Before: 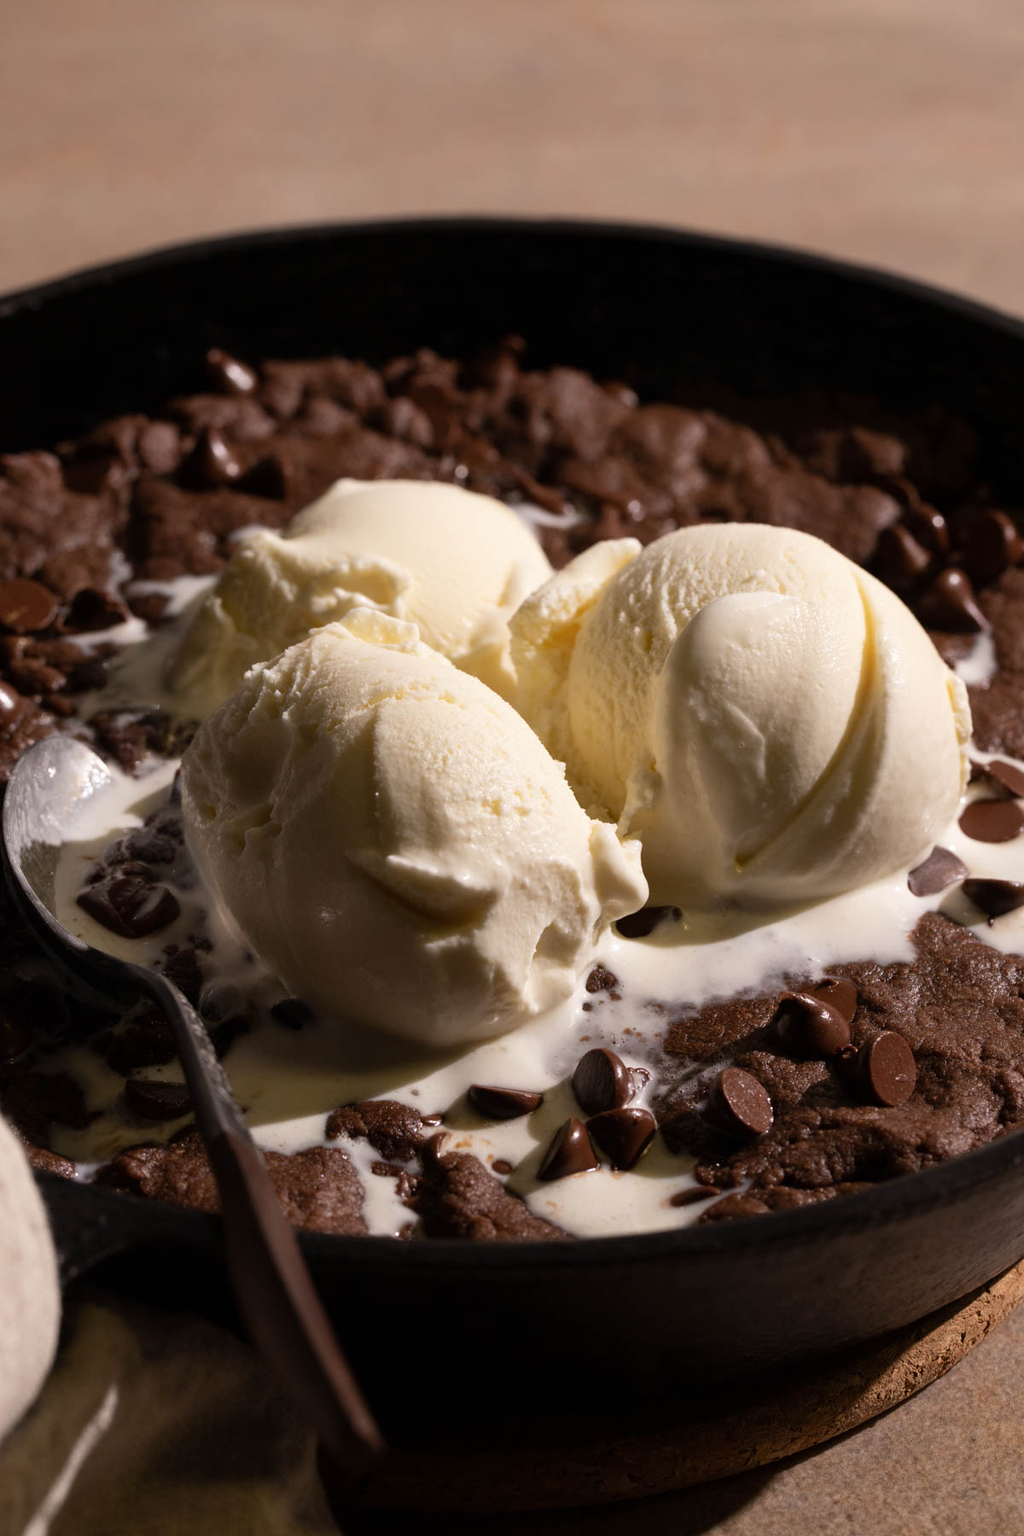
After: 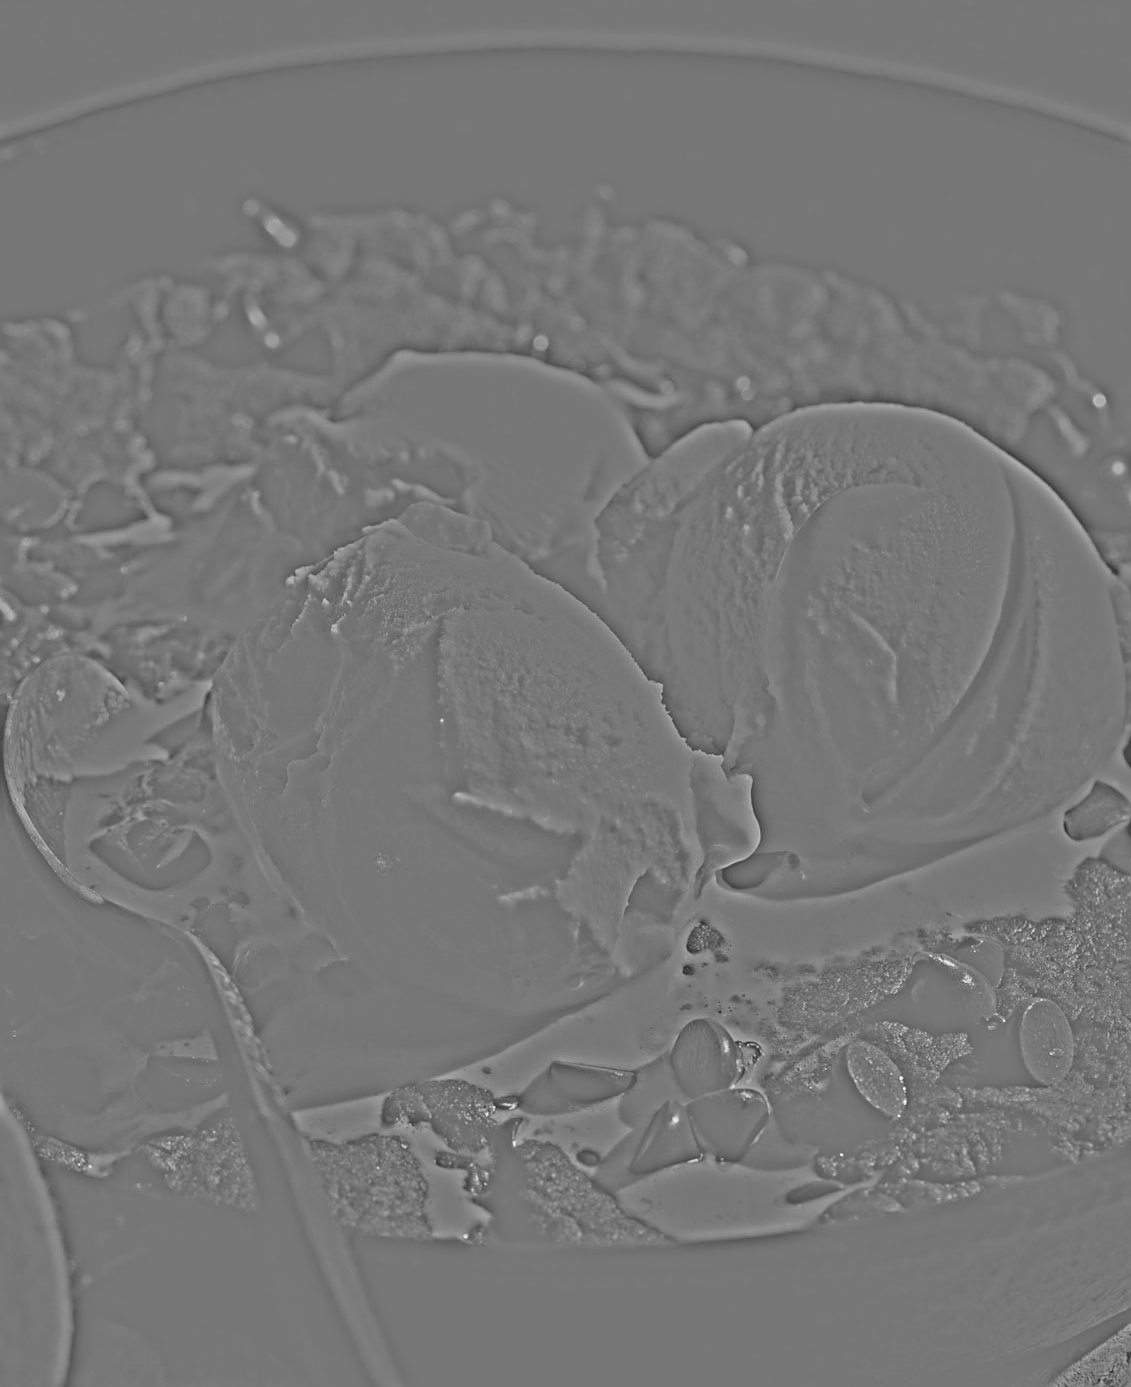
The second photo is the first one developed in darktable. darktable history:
color balance rgb: perceptual saturation grading › global saturation 25%, global vibrance 20%
sharpen: on, module defaults
crop and rotate: angle 0.03°, top 11.643%, right 5.651%, bottom 11.189%
highpass: sharpness 25.84%, contrast boost 14.94%
tone equalizer: on, module defaults
